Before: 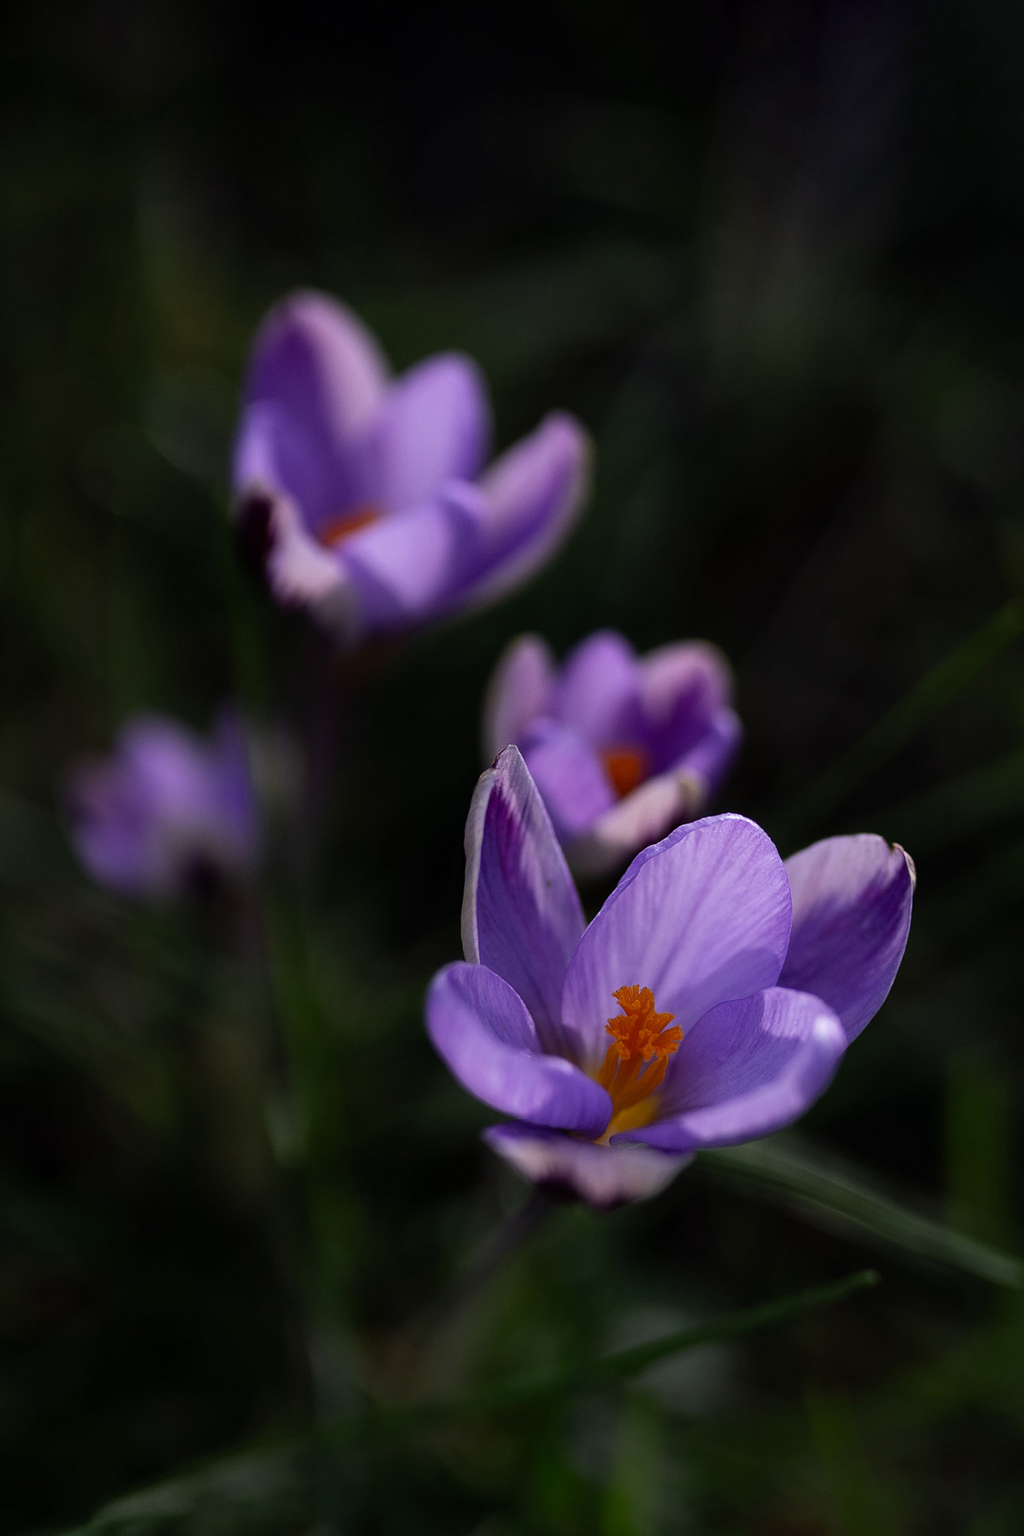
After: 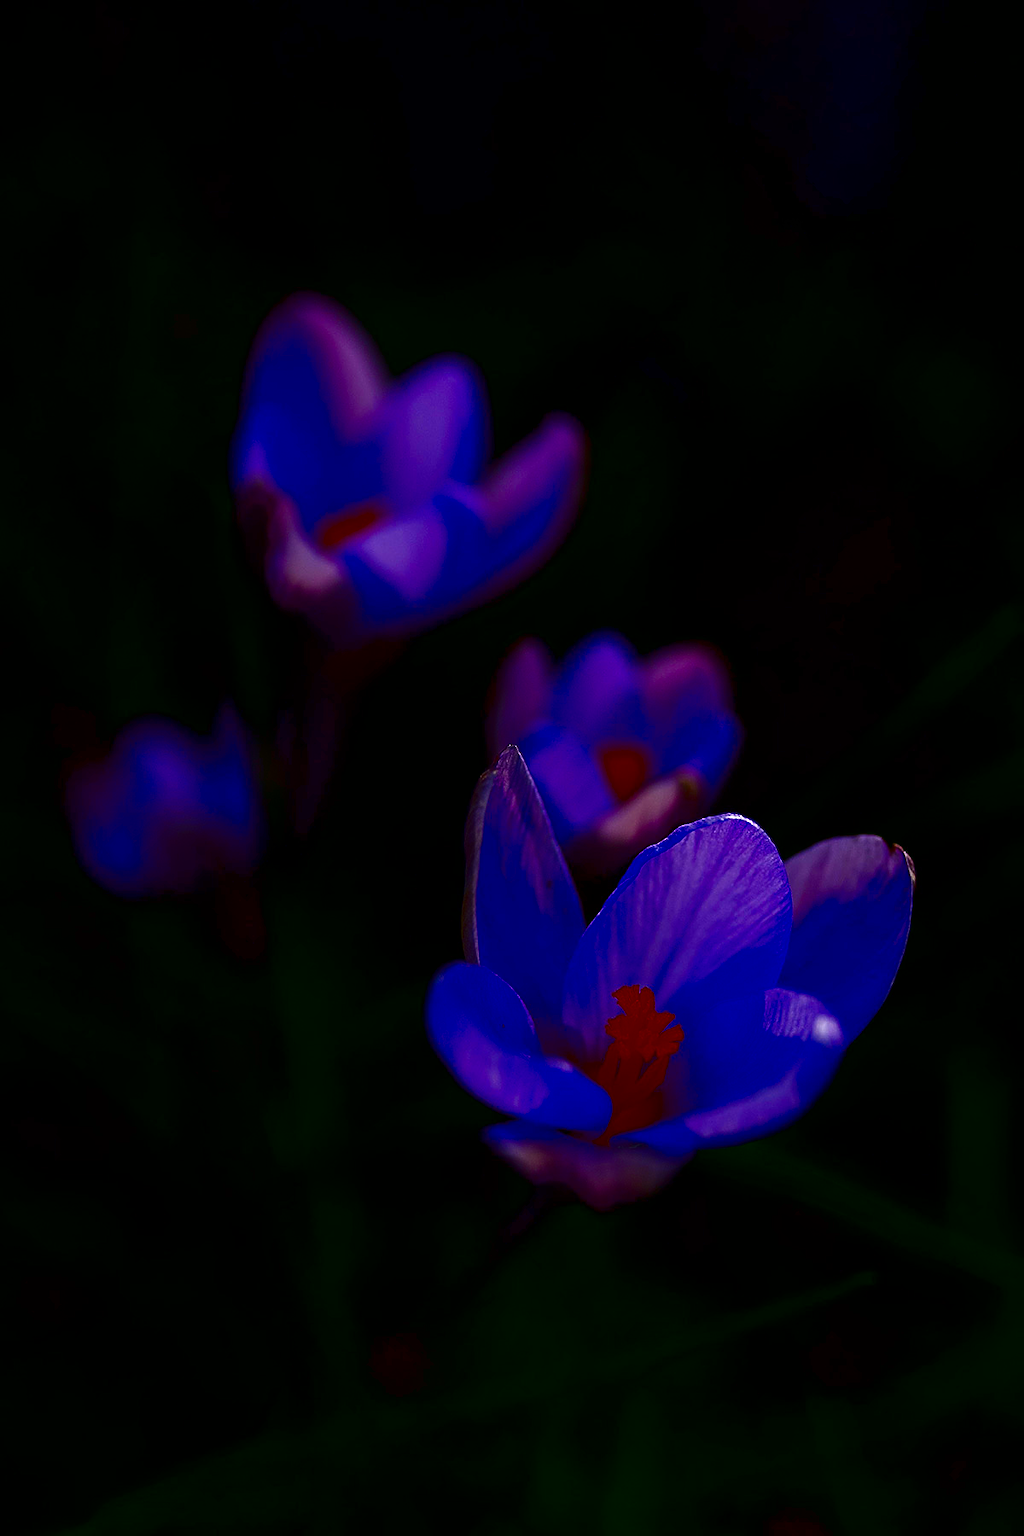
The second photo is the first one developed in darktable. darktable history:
sharpen: on, module defaults
contrast brightness saturation: brightness -1, saturation 1
